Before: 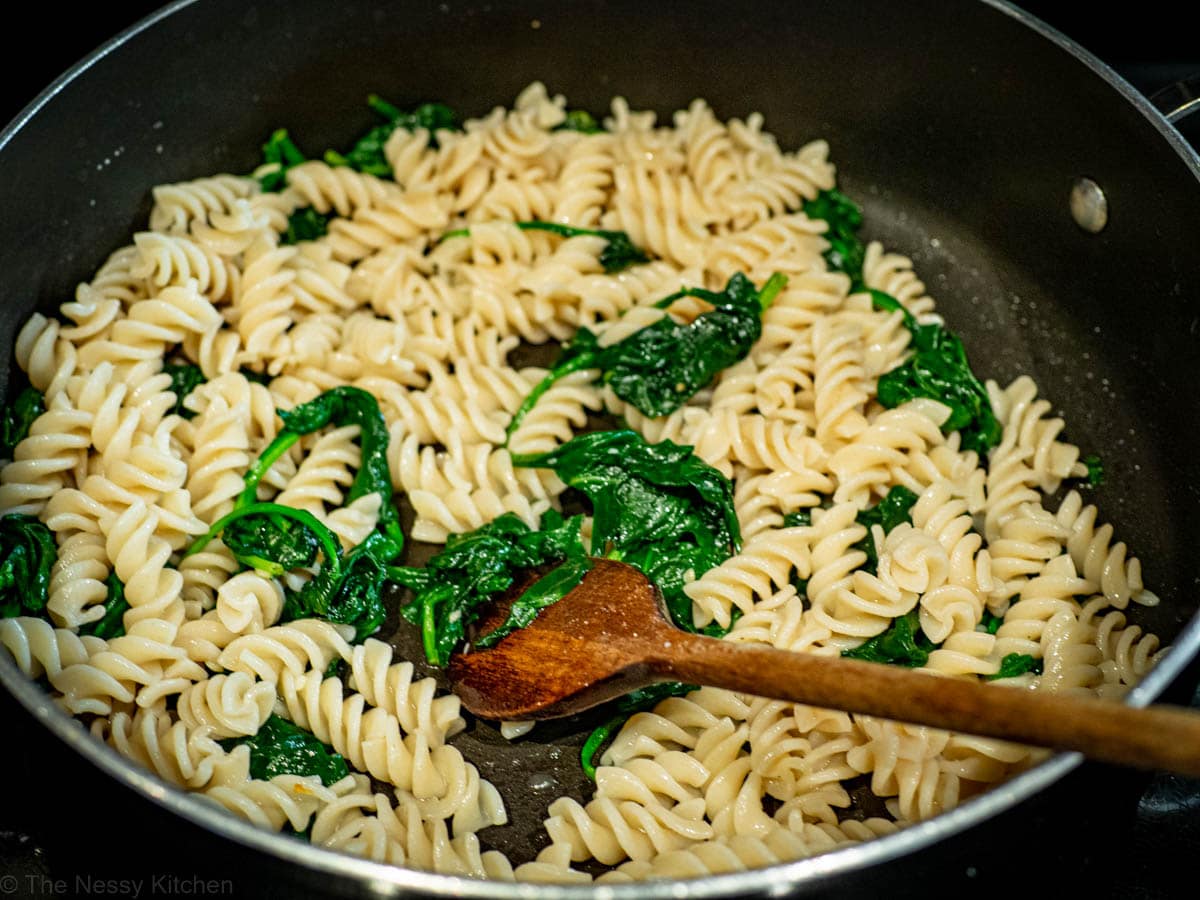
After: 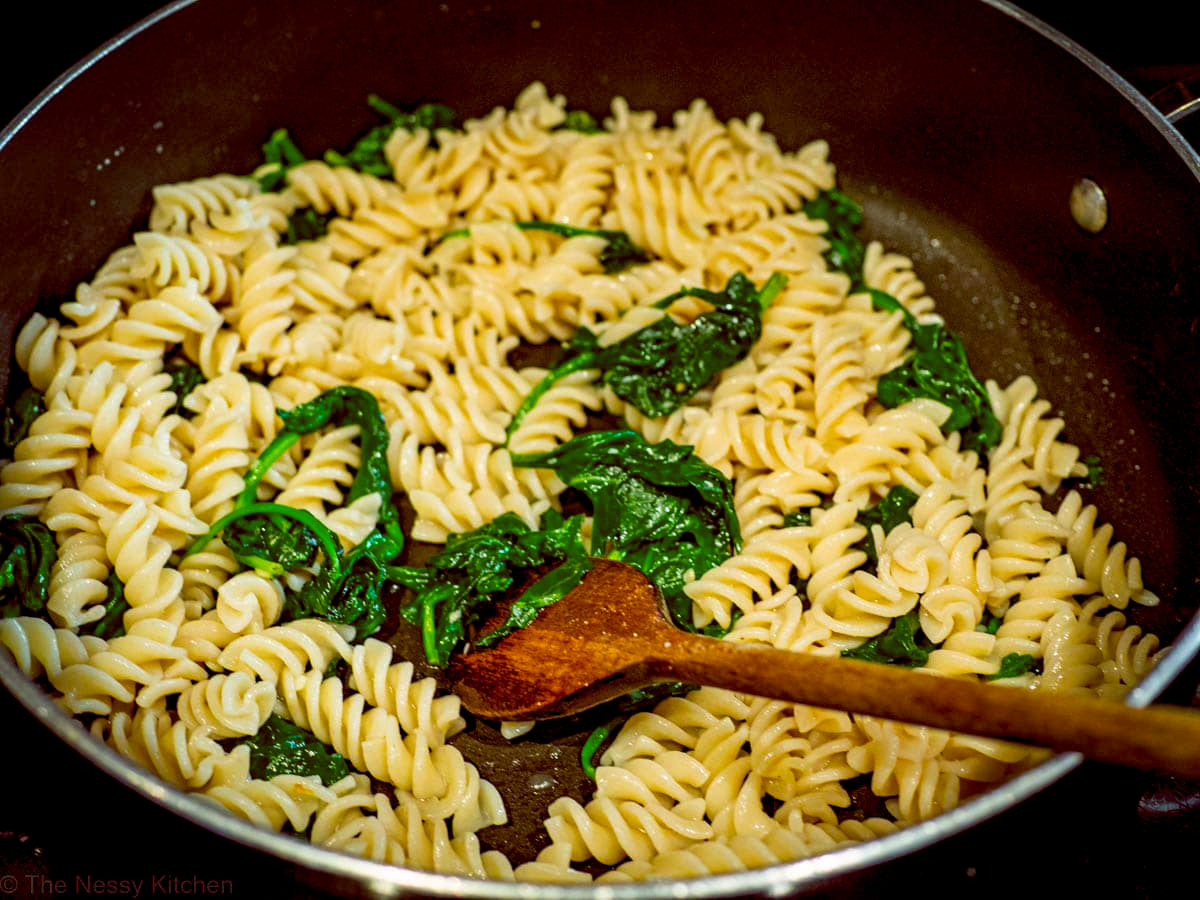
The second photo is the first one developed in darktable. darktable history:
color balance rgb: shadows lift › chroma 1.712%, shadows lift › hue 264.59°, global offset › luminance -0.205%, global offset › chroma 0.267%, perceptual saturation grading › global saturation 1.952%, perceptual saturation grading › highlights -2.858%, perceptual saturation grading › mid-tones 3.667%, perceptual saturation grading › shadows 7.663%, global vibrance 44.803%
